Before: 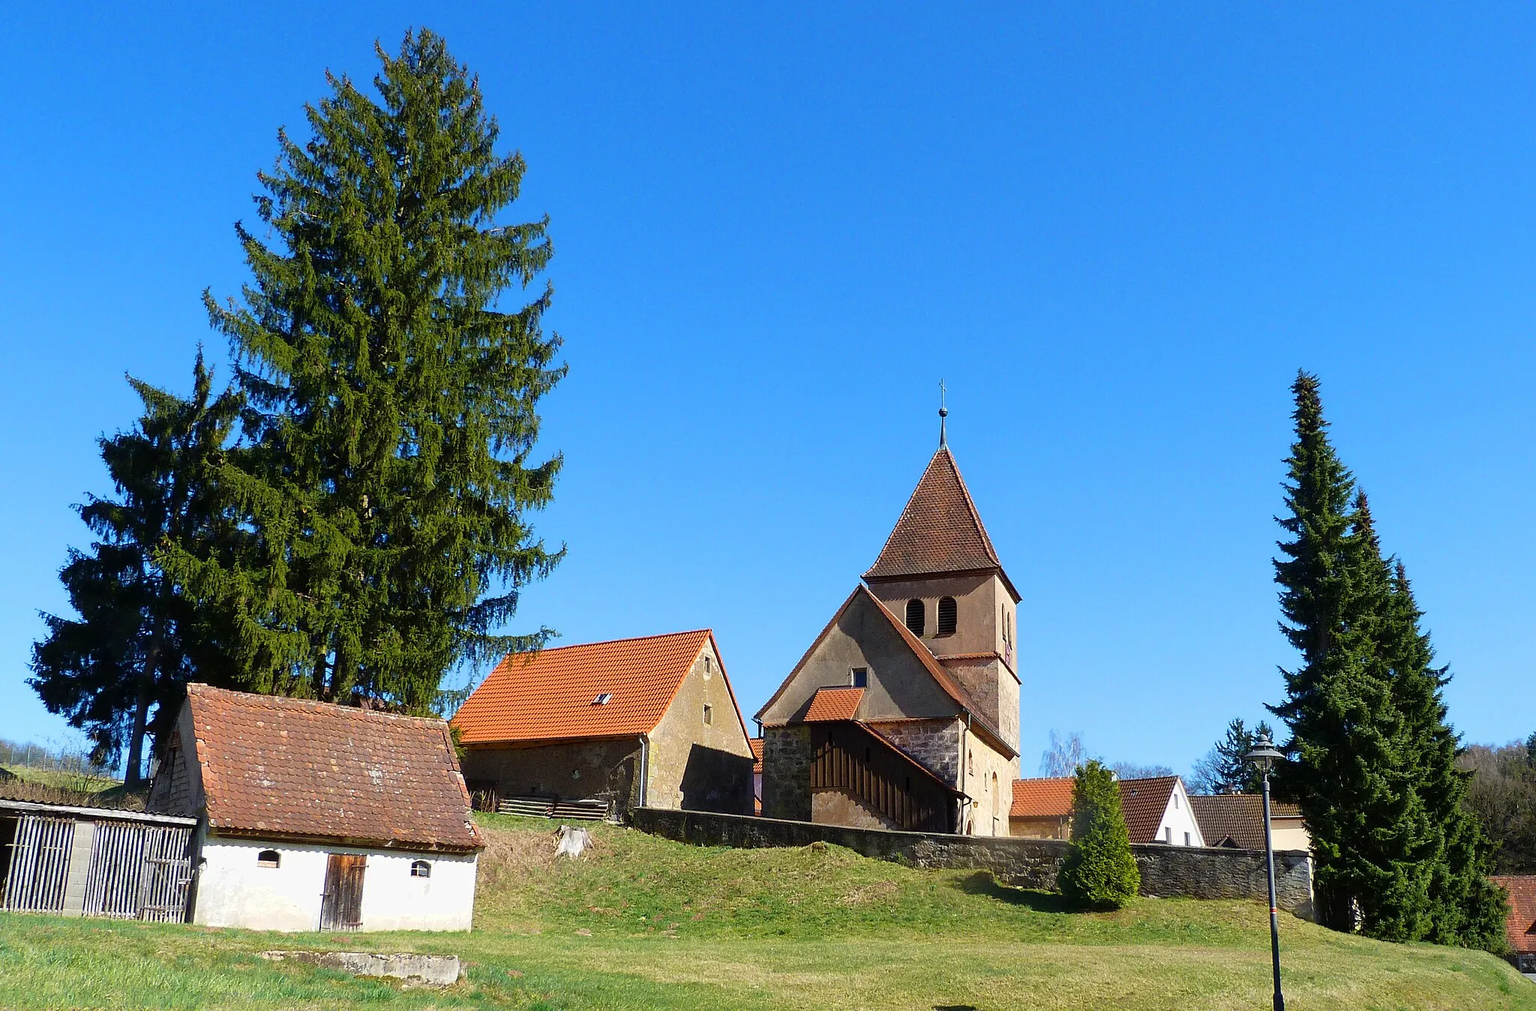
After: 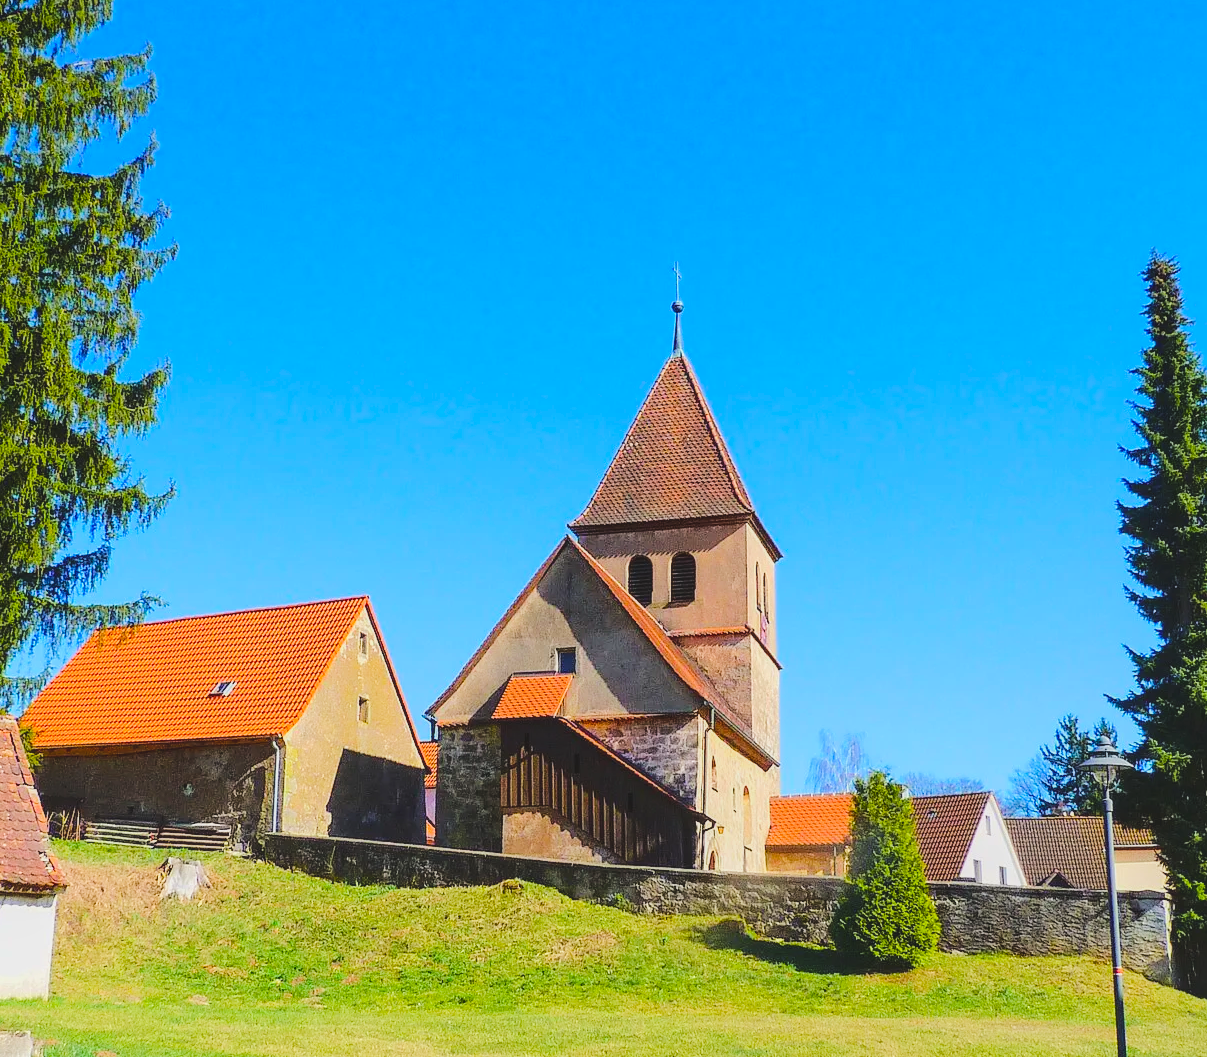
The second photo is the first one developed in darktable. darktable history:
crop and rotate: left 28.36%, top 18.071%, right 12.669%, bottom 3.492%
local contrast: detail 109%
tone equalizer: -7 EV 0.142 EV, -6 EV 0.631 EV, -5 EV 1.16 EV, -4 EV 1.3 EV, -3 EV 1.12 EV, -2 EV 0.6 EV, -1 EV 0.152 EV, edges refinement/feathering 500, mask exposure compensation -1.57 EV, preserve details no
color balance rgb: global offset › luminance 0.53%, perceptual saturation grading › global saturation 29.994%, contrast -10.093%
